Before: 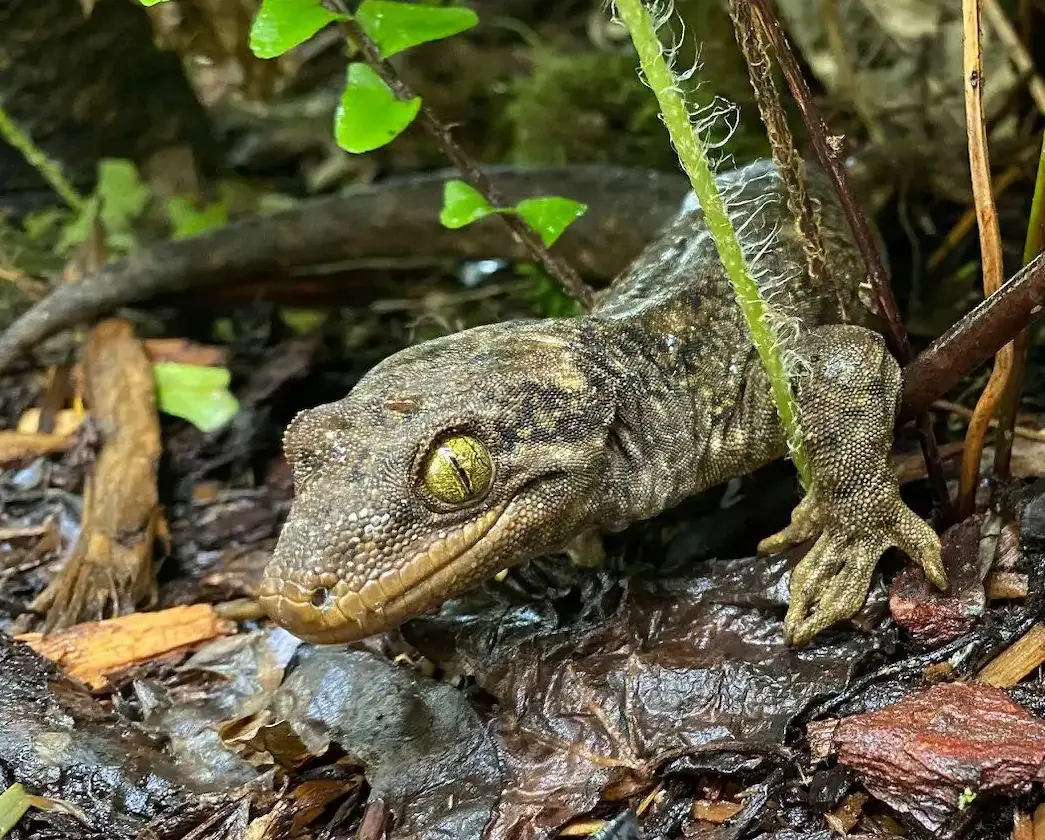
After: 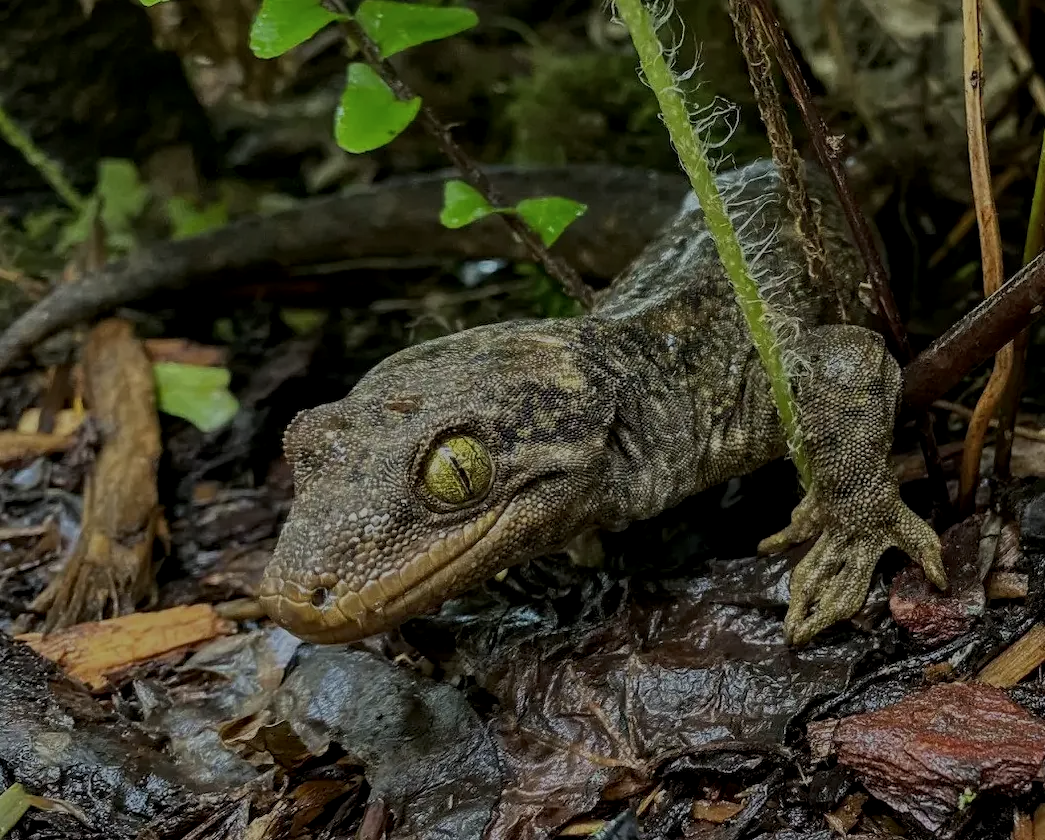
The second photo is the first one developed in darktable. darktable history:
exposure: exposure -1.468 EV, compensate highlight preservation false
local contrast: on, module defaults
